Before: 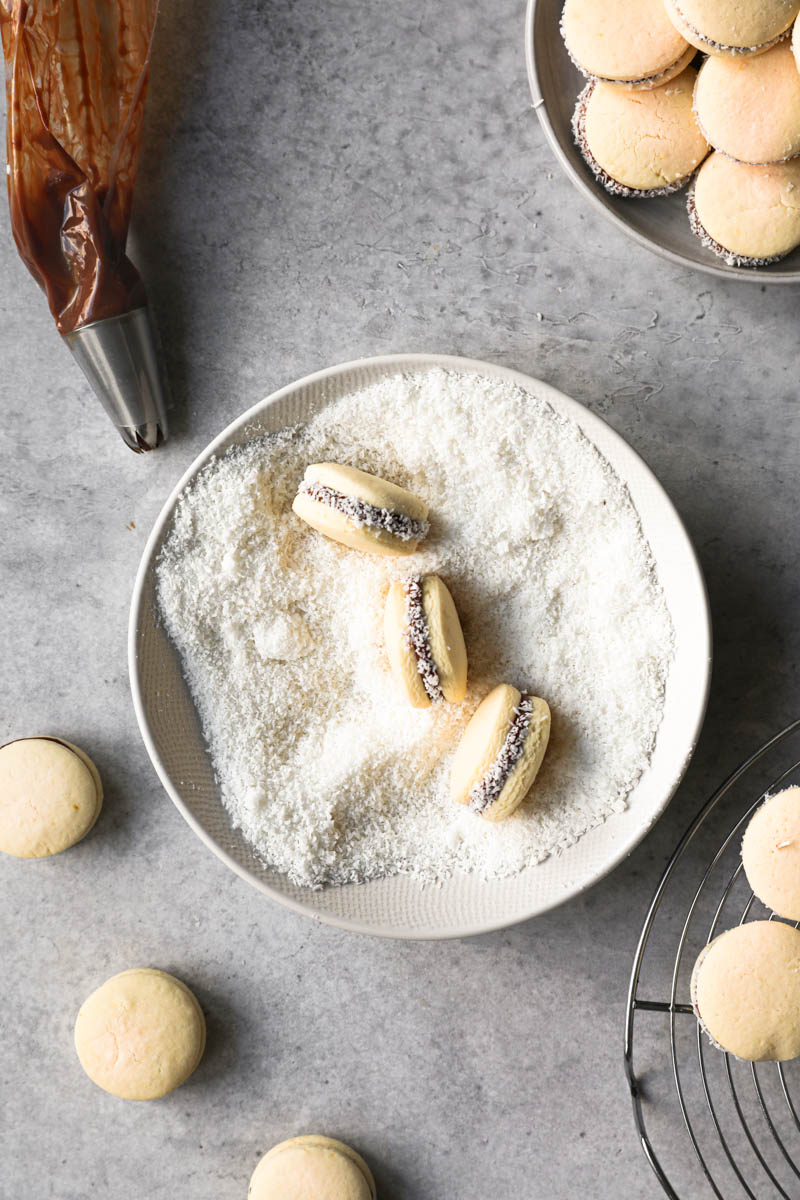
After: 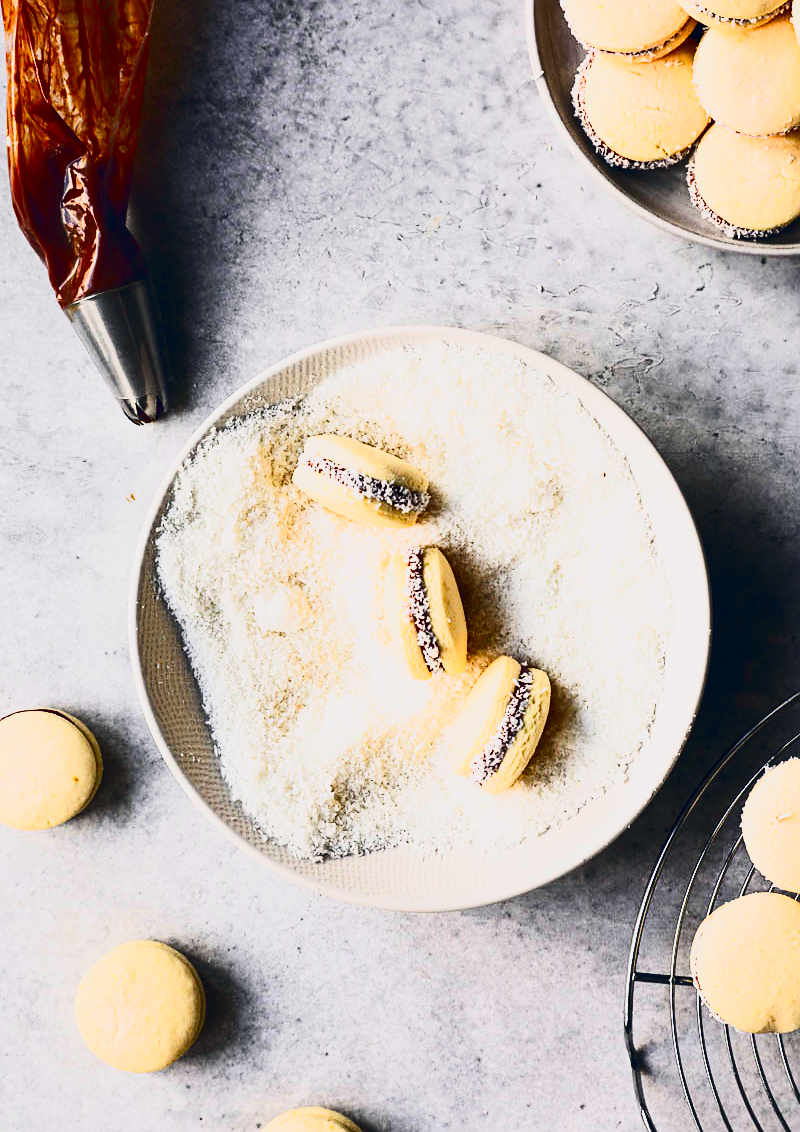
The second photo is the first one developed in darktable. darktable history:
crop and rotate: top 2.35%, bottom 3.276%
tone curve: curves: ch0 [(0, 0.006) (0.184, 0.172) (0.405, 0.46) (0.456, 0.528) (0.634, 0.728) (0.877, 0.89) (0.984, 0.935)]; ch1 [(0, 0) (0.443, 0.43) (0.492, 0.495) (0.566, 0.582) (0.595, 0.606) (0.608, 0.609) (0.65, 0.677) (1, 1)]; ch2 [(0, 0) (0.33, 0.301) (0.421, 0.443) (0.447, 0.489) (0.492, 0.495) (0.537, 0.583) (0.586, 0.591) (0.663, 0.686) (1, 1)], color space Lab, linked channels, preserve colors none
sharpen: radius 0.974, amount 0.61
contrast brightness saturation: contrast 0.401, brightness 0.044, saturation 0.256
color balance rgb: shadows lift › hue 86.47°, highlights gain › chroma 0.296%, highlights gain › hue 332.8°, global offset › chroma 0.101%, global offset › hue 250.85°, perceptual saturation grading › global saturation 27.219%, perceptual saturation grading › highlights -28.649%, perceptual saturation grading › mid-tones 15.814%, perceptual saturation grading › shadows 34.413%
contrast equalizer: octaves 7, y [[0.5 ×6], [0.5 ×6], [0.5, 0.5, 0.501, 0.545, 0.707, 0.863], [0 ×6], [0 ×6]], mix 0.138
